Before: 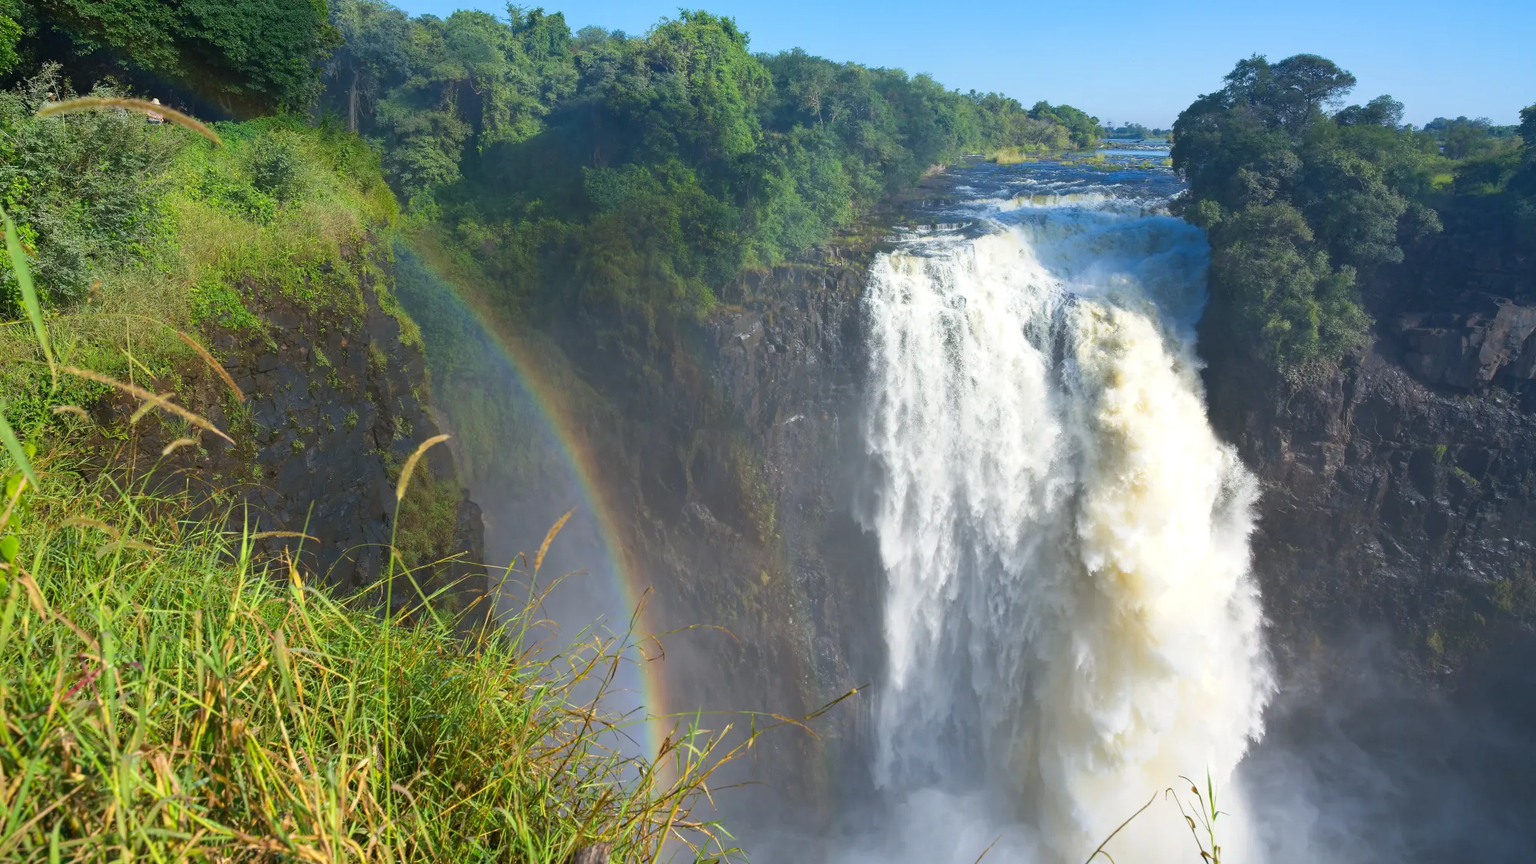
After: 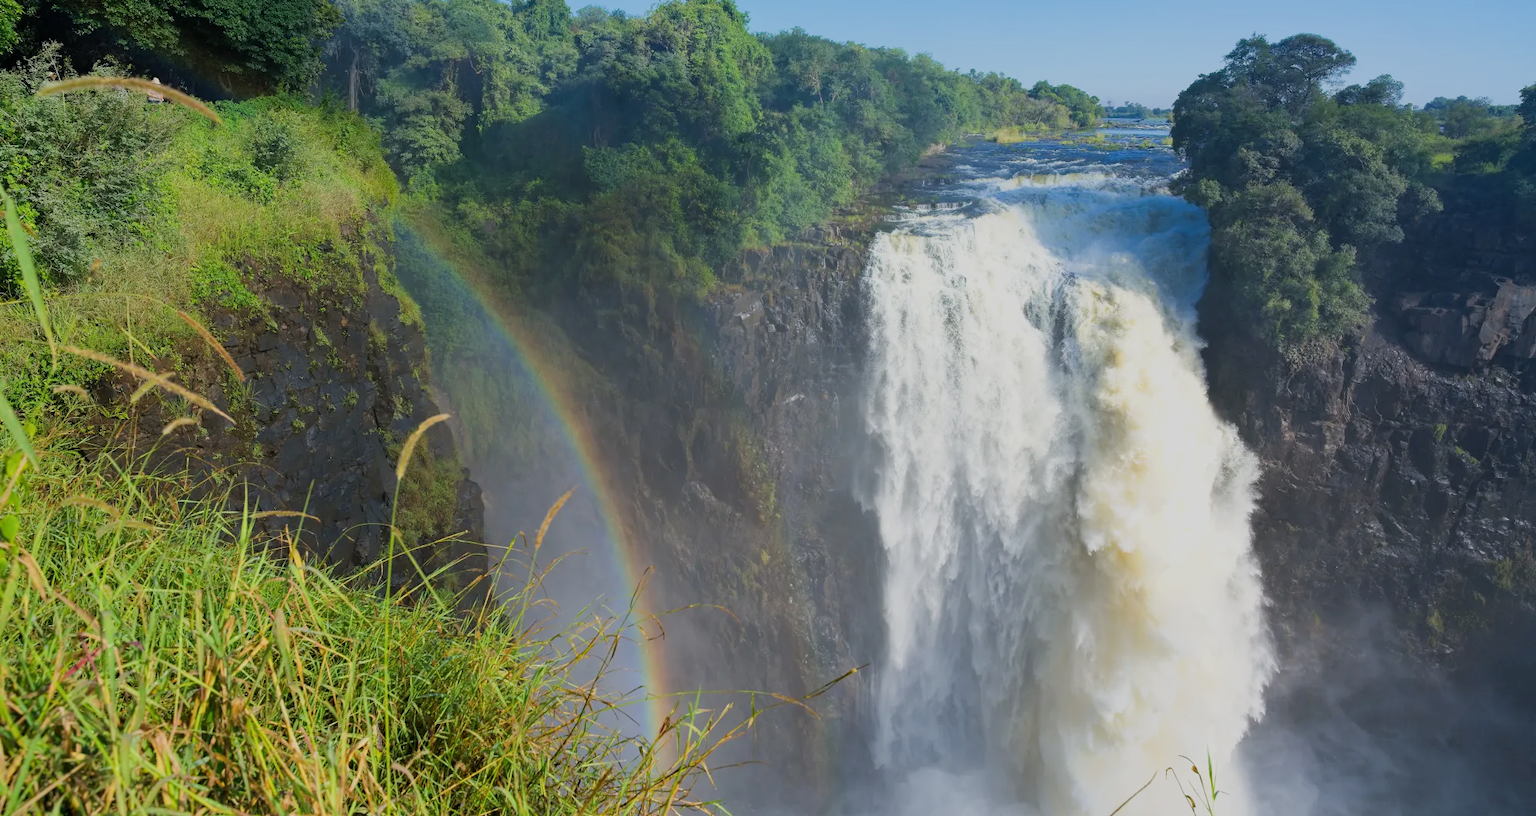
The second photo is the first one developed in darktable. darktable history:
crop and rotate: top 2.479%, bottom 3.018%
filmic rgb: black relative exposure -7.65 EV, white relative exposure 4.56 EV, hardness 3.61
